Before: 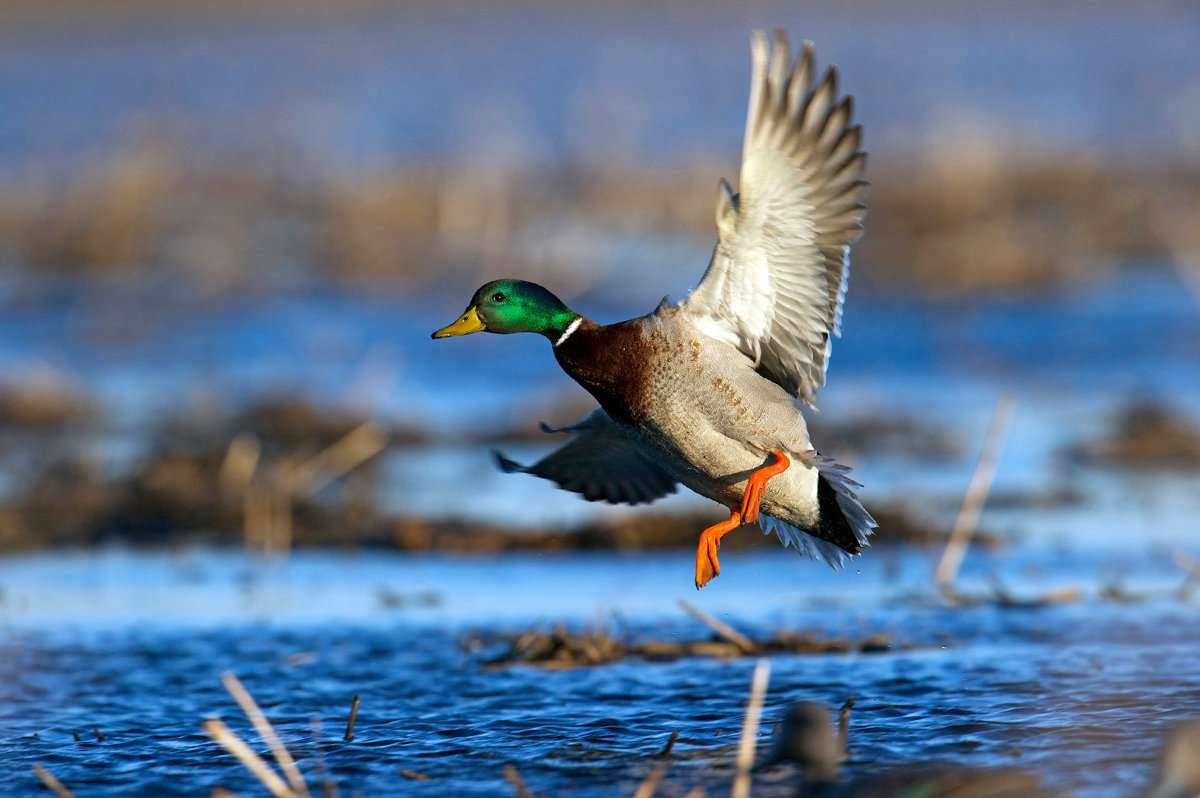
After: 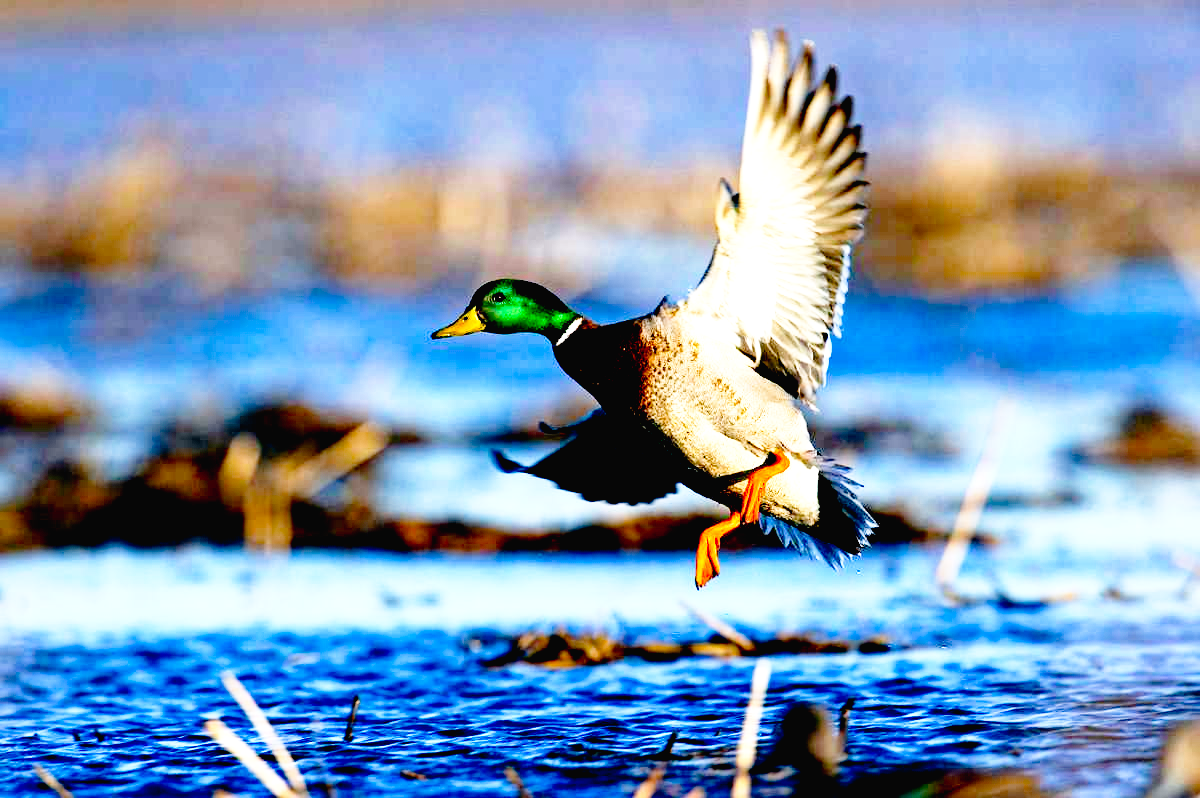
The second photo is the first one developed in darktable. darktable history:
tone curve: curves: ch0 [(0, 0.016) (0.11, 0.039) (0.259, 0.235) (0.383, 0.437) (0.499, 0.597) (0.733, 0.867) (0.843, 0.948) (1, 1)], preserve colors none
haze removal: compatibility mode true, adaptive false
exposure: black level correction 0.036, exposure 0.908 EV, compensate highlight preservation false
